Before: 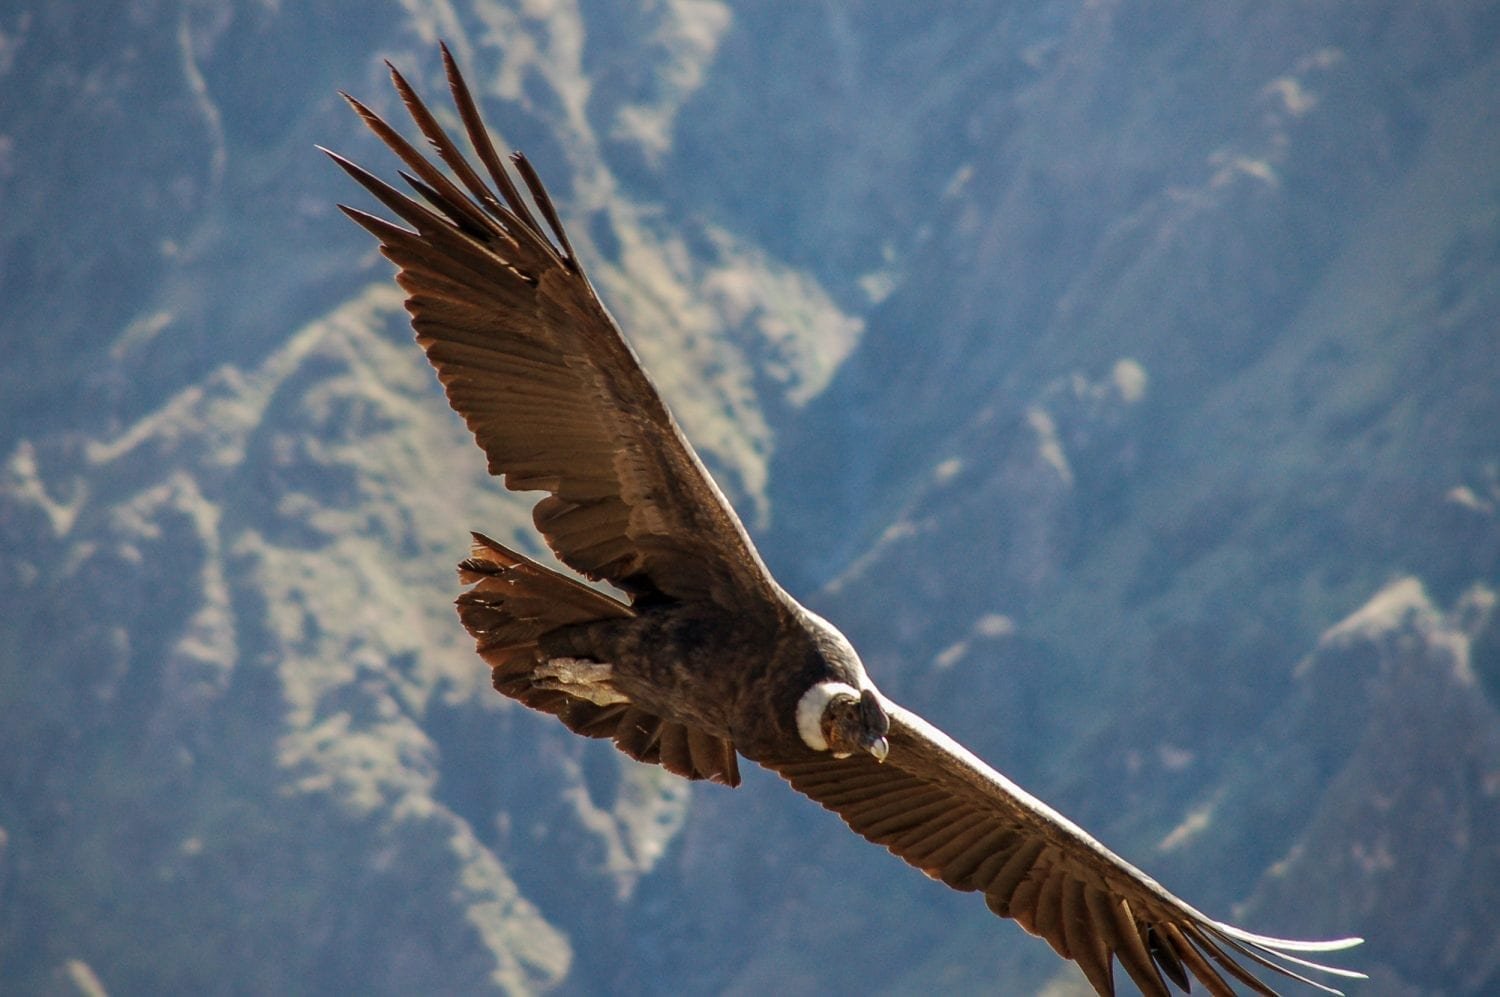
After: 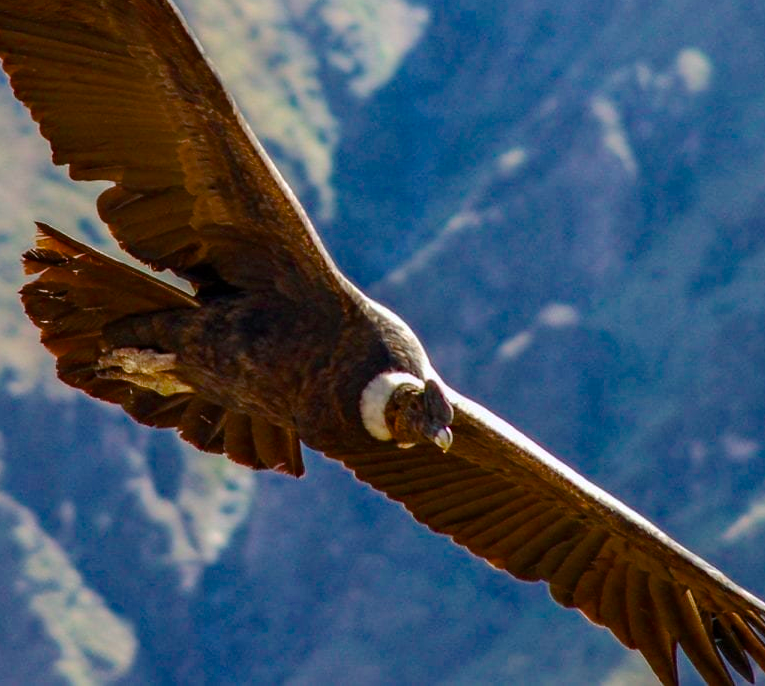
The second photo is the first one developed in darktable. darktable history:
crop and rotate: left 29.119%, top 31.118%, right 19.829%
color calibration: output R [0.948, 0.091, -0.04, 0], output G [-0.3, 1.384, -0.085, 0], output B [-0.108, 0.061, 1.08, 0], illuminant custom, x 0.349, y 0.366, temperature 4956.5 K
color balance rgb: perceptual saturation grading › global saturation 29.538%, global vibrance 6.837%, saturation formula JzAzBz (2021)
